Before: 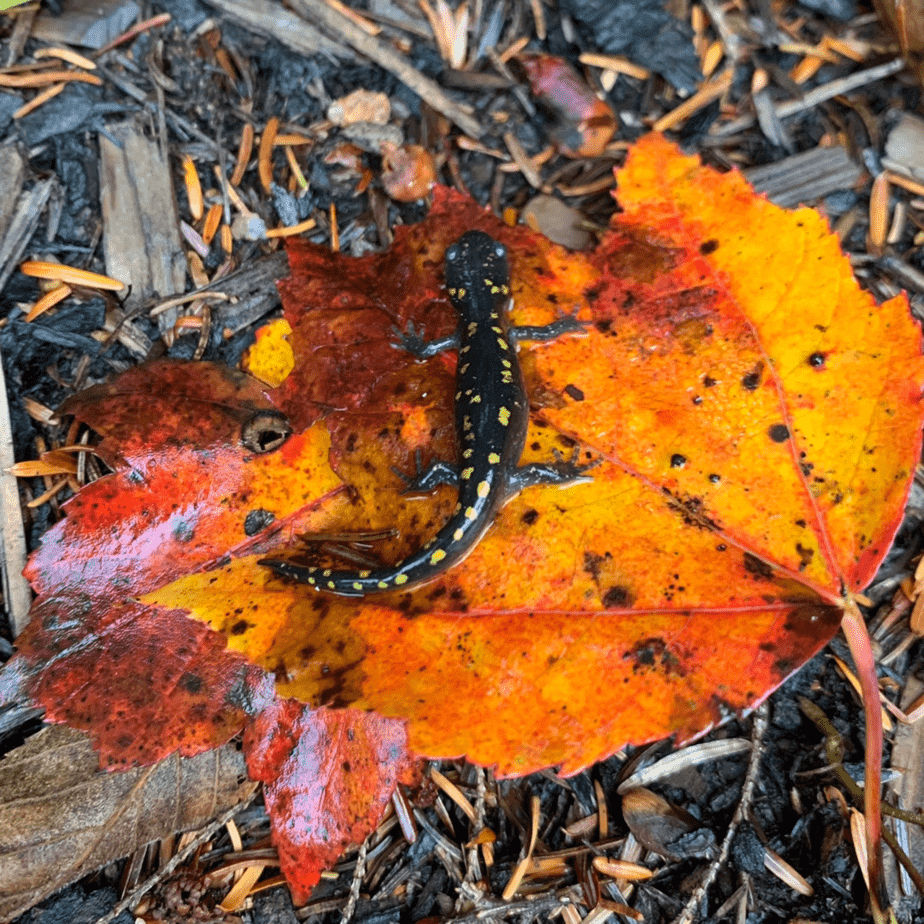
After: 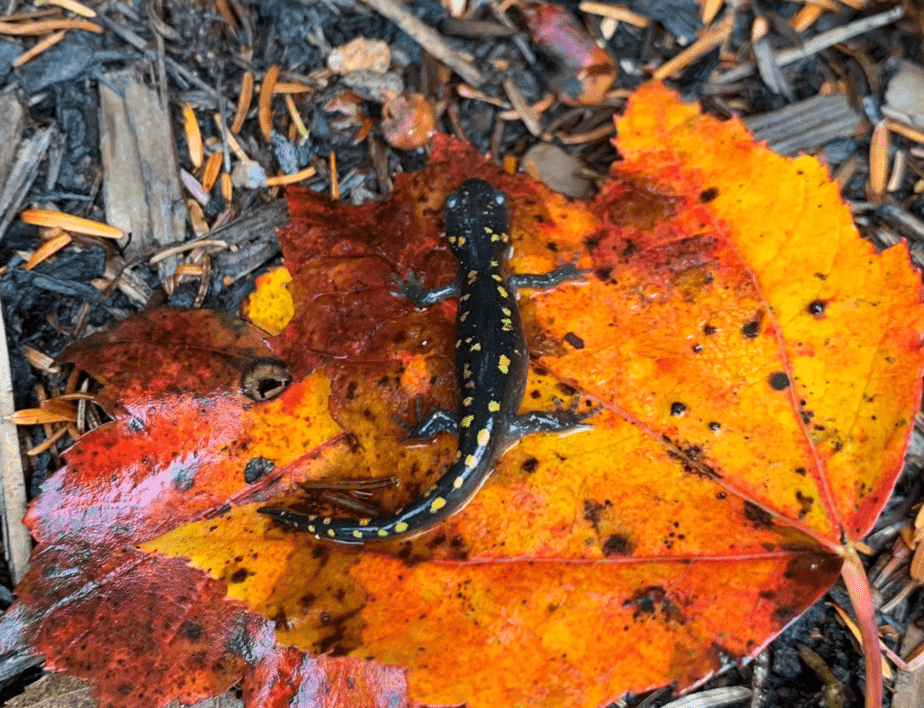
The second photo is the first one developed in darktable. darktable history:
local contrast: mode bilateral grid, contrast 15, coarseness 36, detail 105%, midtone range 0.2
crop: top 5.667%, bottom 17.637%
